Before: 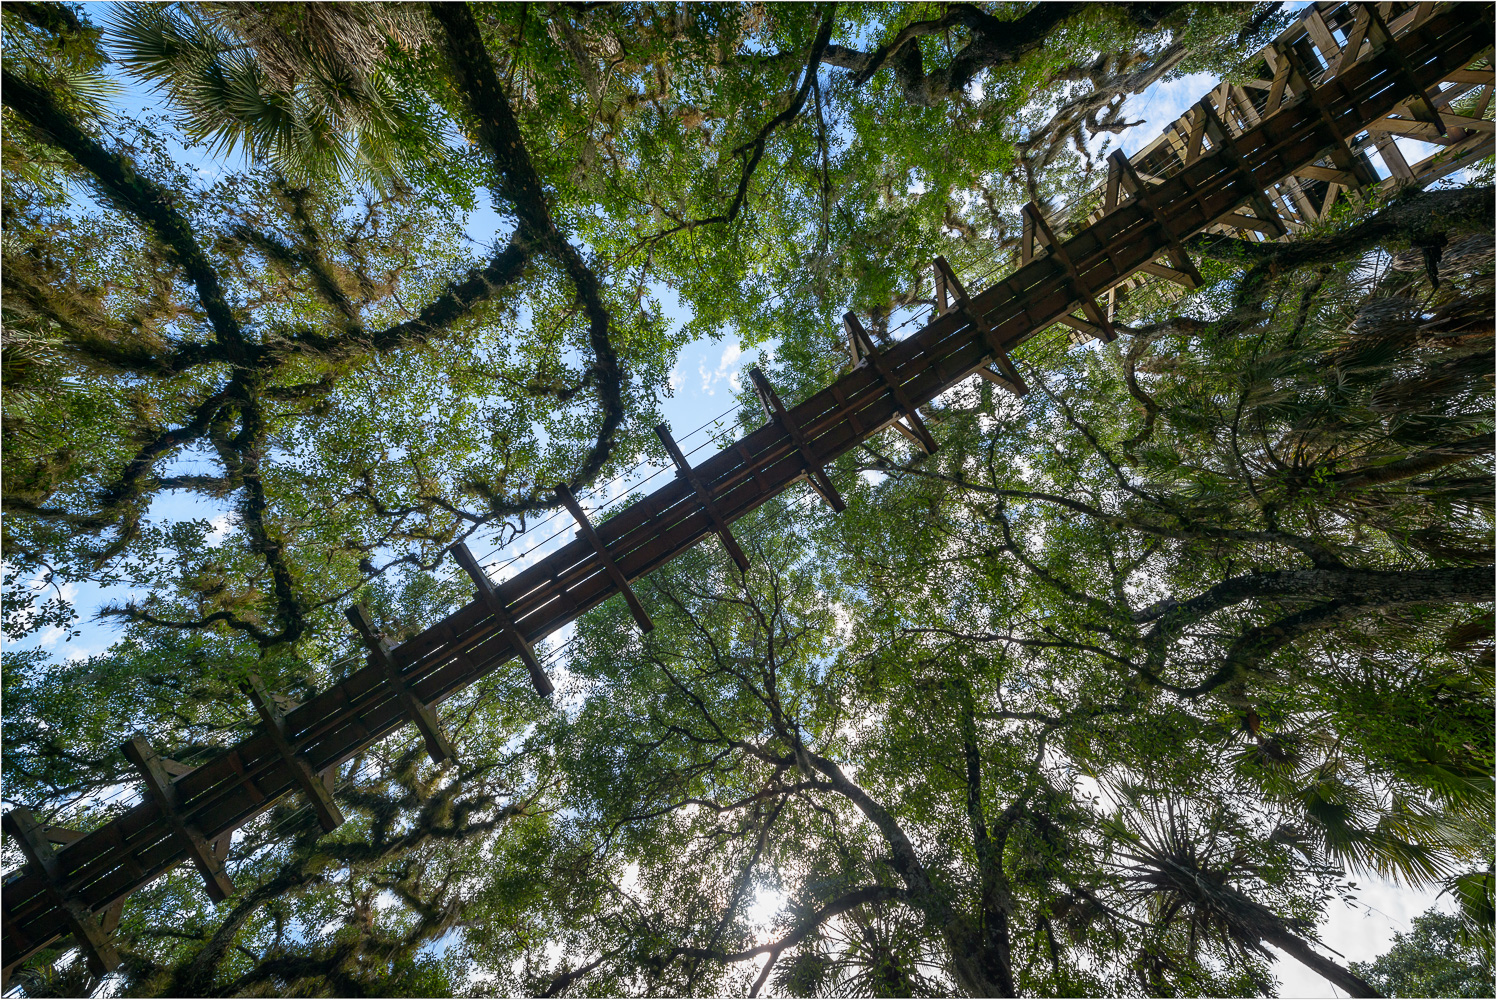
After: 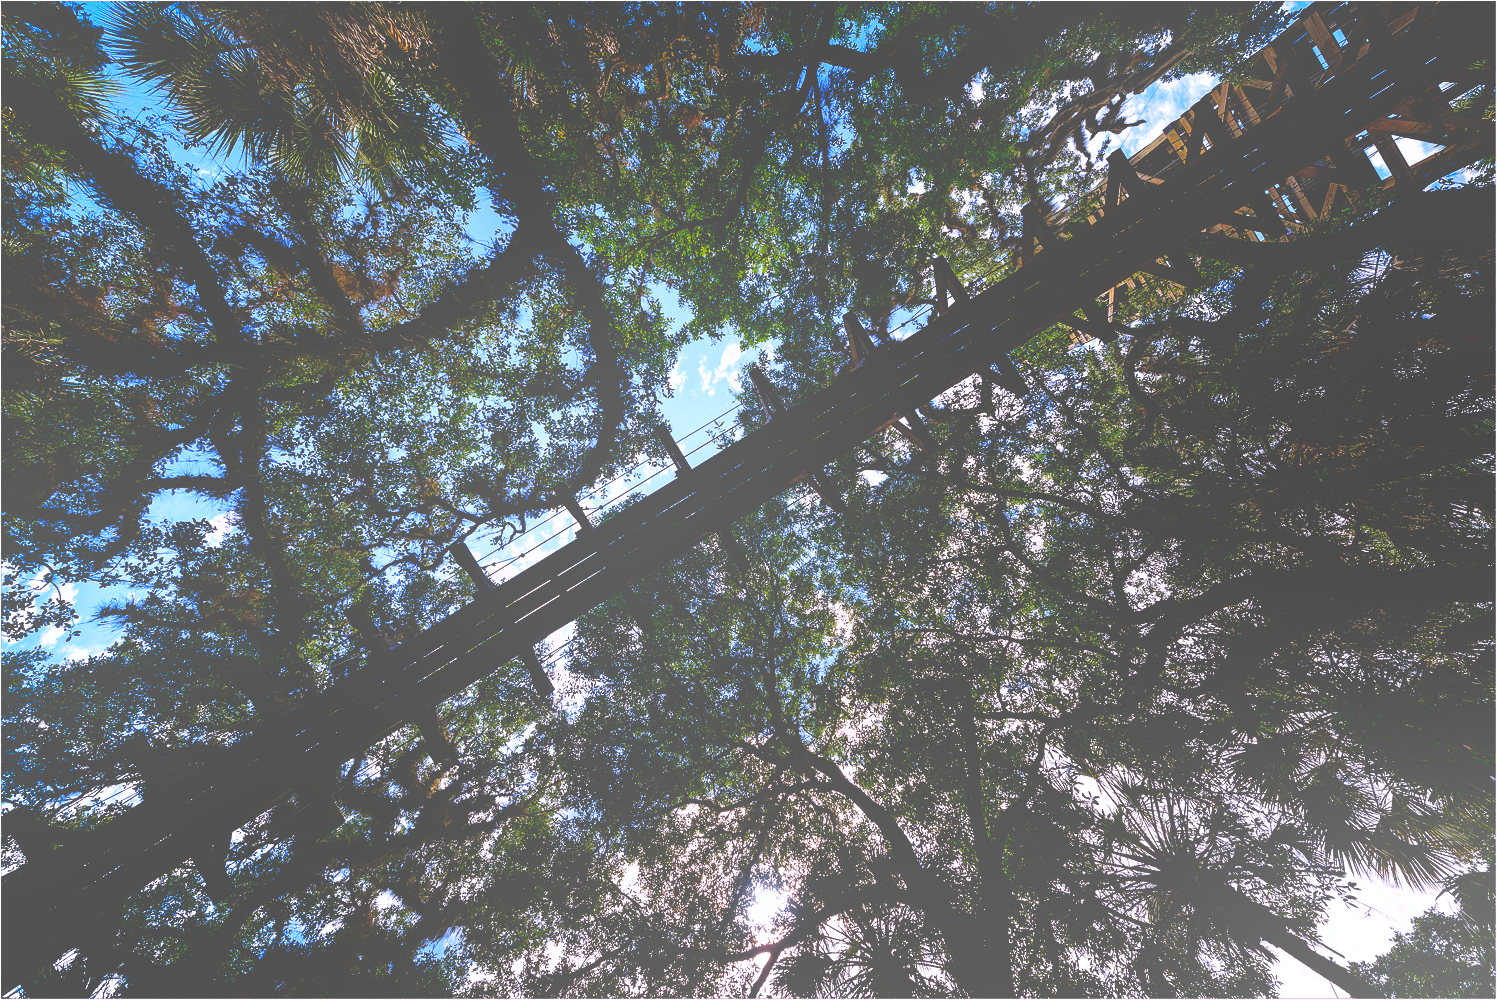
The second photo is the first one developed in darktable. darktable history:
white balance: red 1.05, blue 1.072
base curve: curves: ch0 [(0, 0.036) (0.083, 0.04) (0.804, 1)], preserve colors none
shadows and highlights: on, module defaults
bloom: size 38%, threshold 95%, strength 30%
